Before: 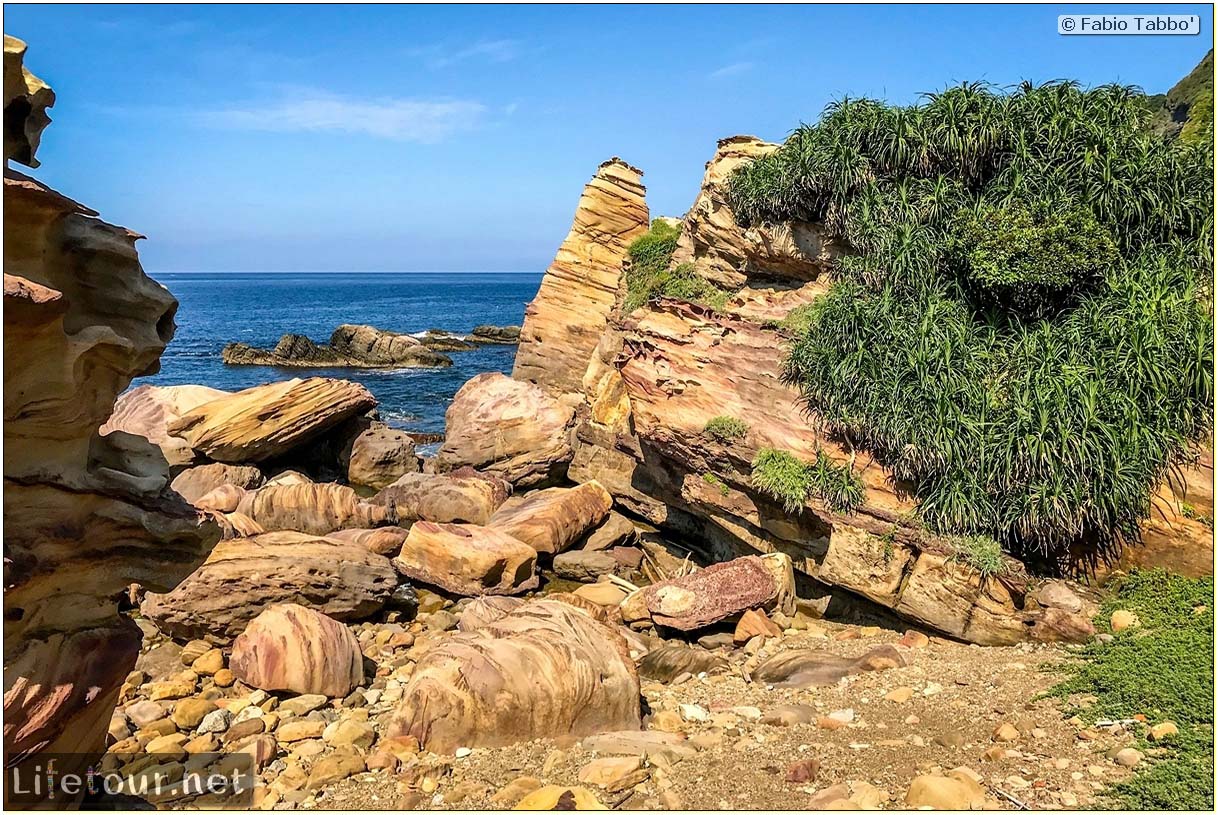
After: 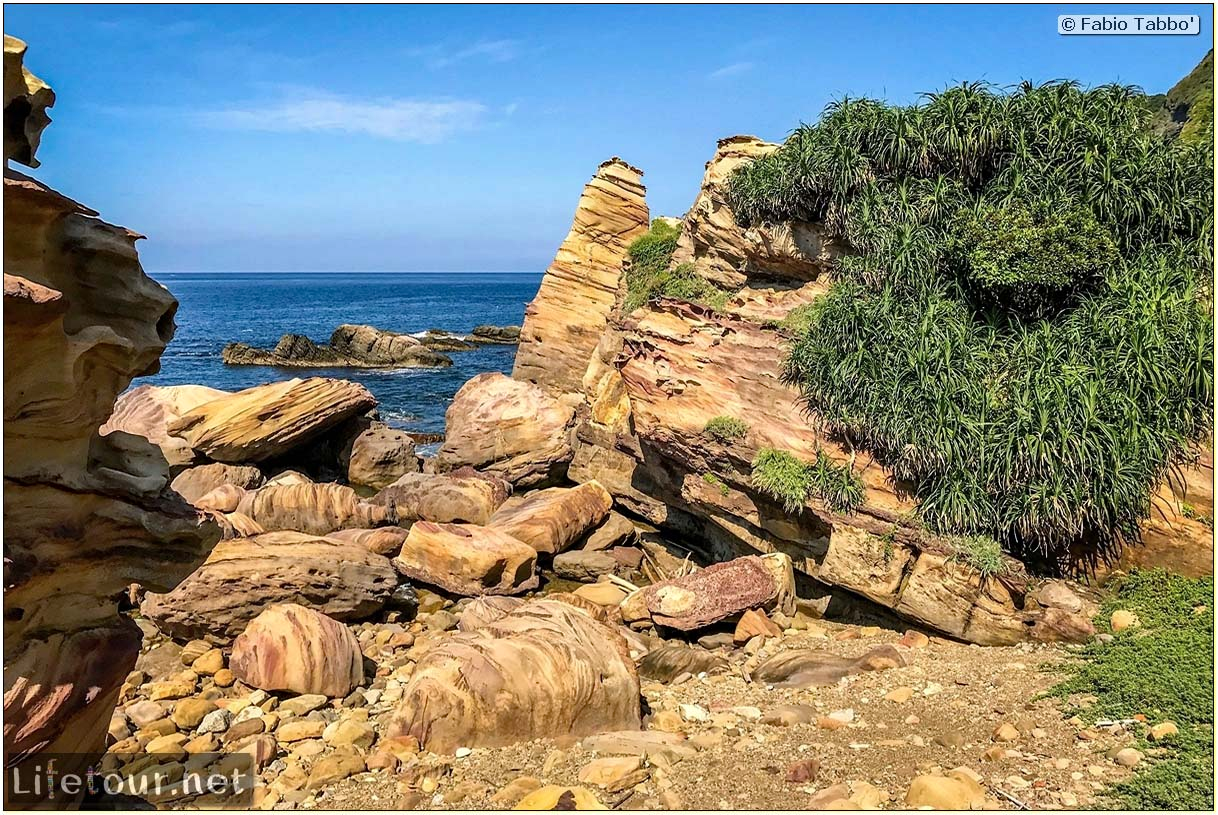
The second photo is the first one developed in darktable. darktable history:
contrast brightness saturation: saturation -0.05
haze removal: compatibility mode true, adaptive false
